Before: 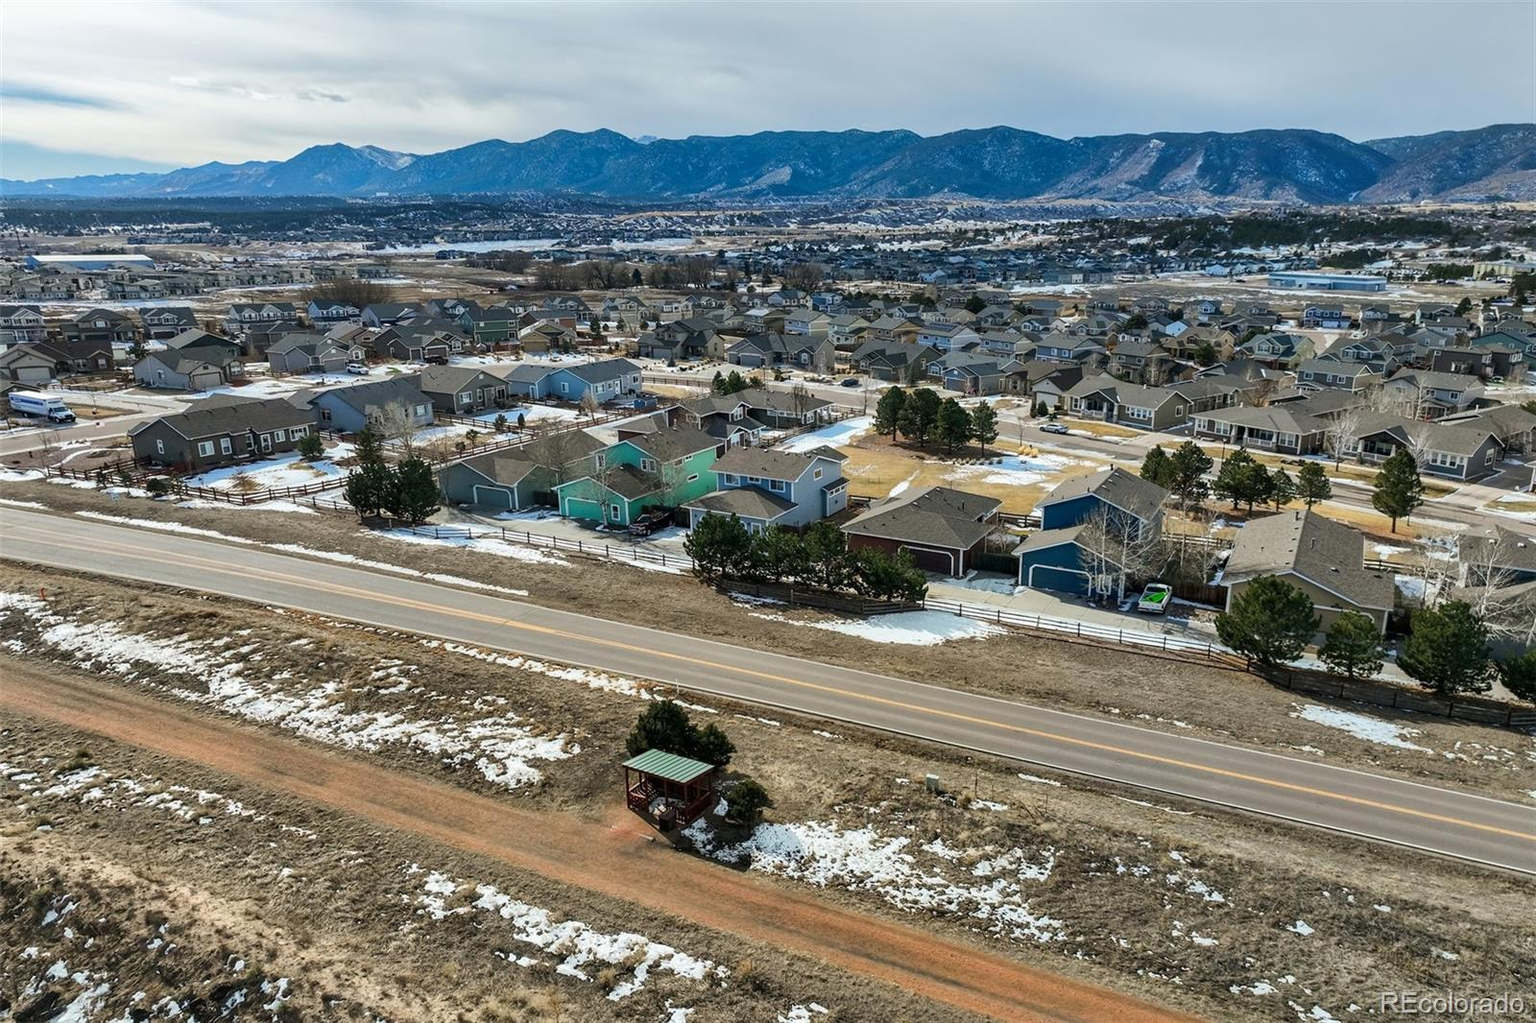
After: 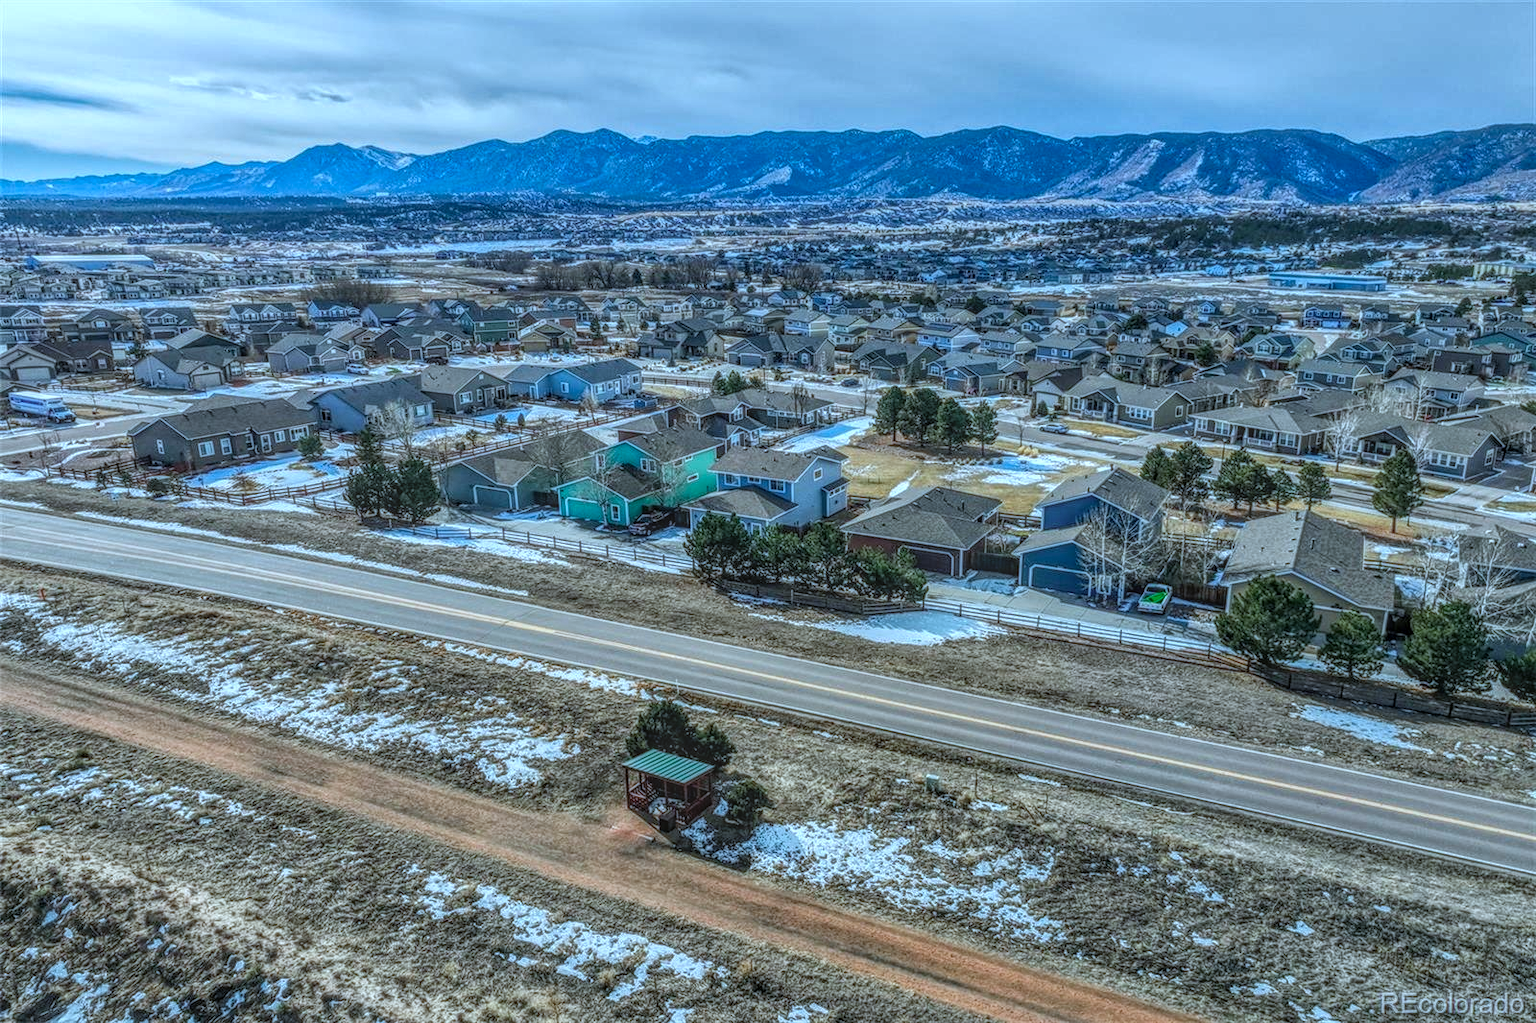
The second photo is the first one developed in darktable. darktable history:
local contrast: highlights 0%, shadows 0%, detail 200%, midtone range 0.25
color calibration: x 0.396, y 0.386, temperature 3669 K
